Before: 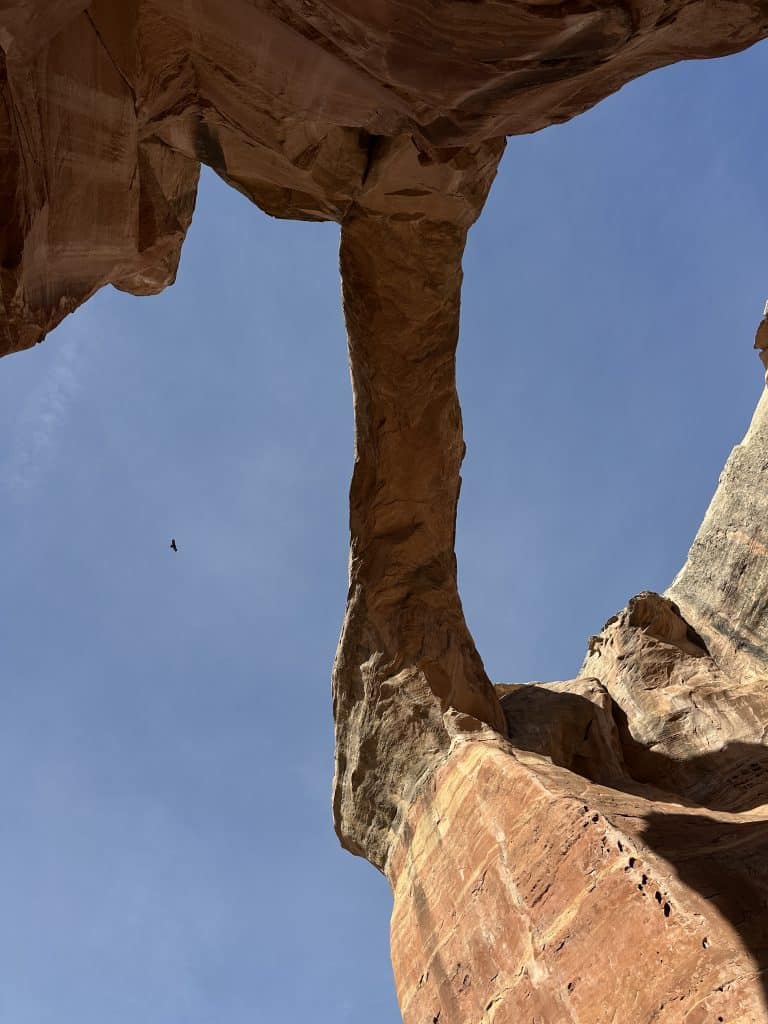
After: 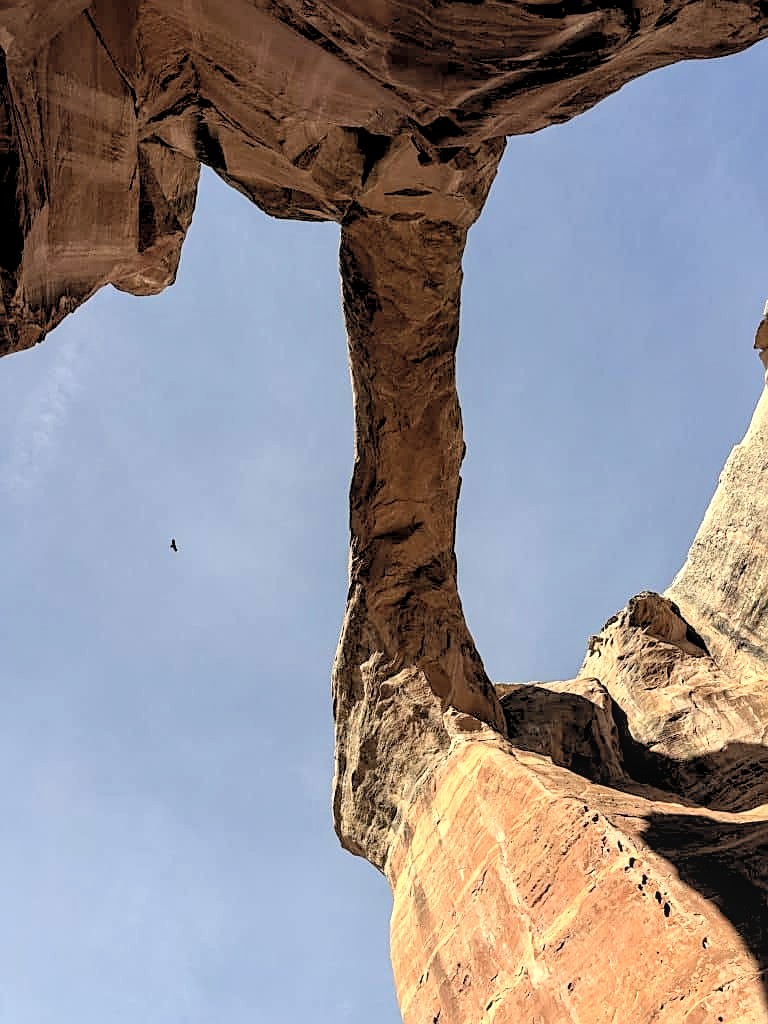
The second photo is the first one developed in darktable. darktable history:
sharpen: on, module defaults
white balance: red 1.045, blue 0.932
local contrast: on, module defaults
rgb levels: levels [[0.01, 0.419, 0.839], [0, 0.5, 1], [0, 0.5, 1]]
contrast brightness saturation: contrast 0.14, brightness 0.21
